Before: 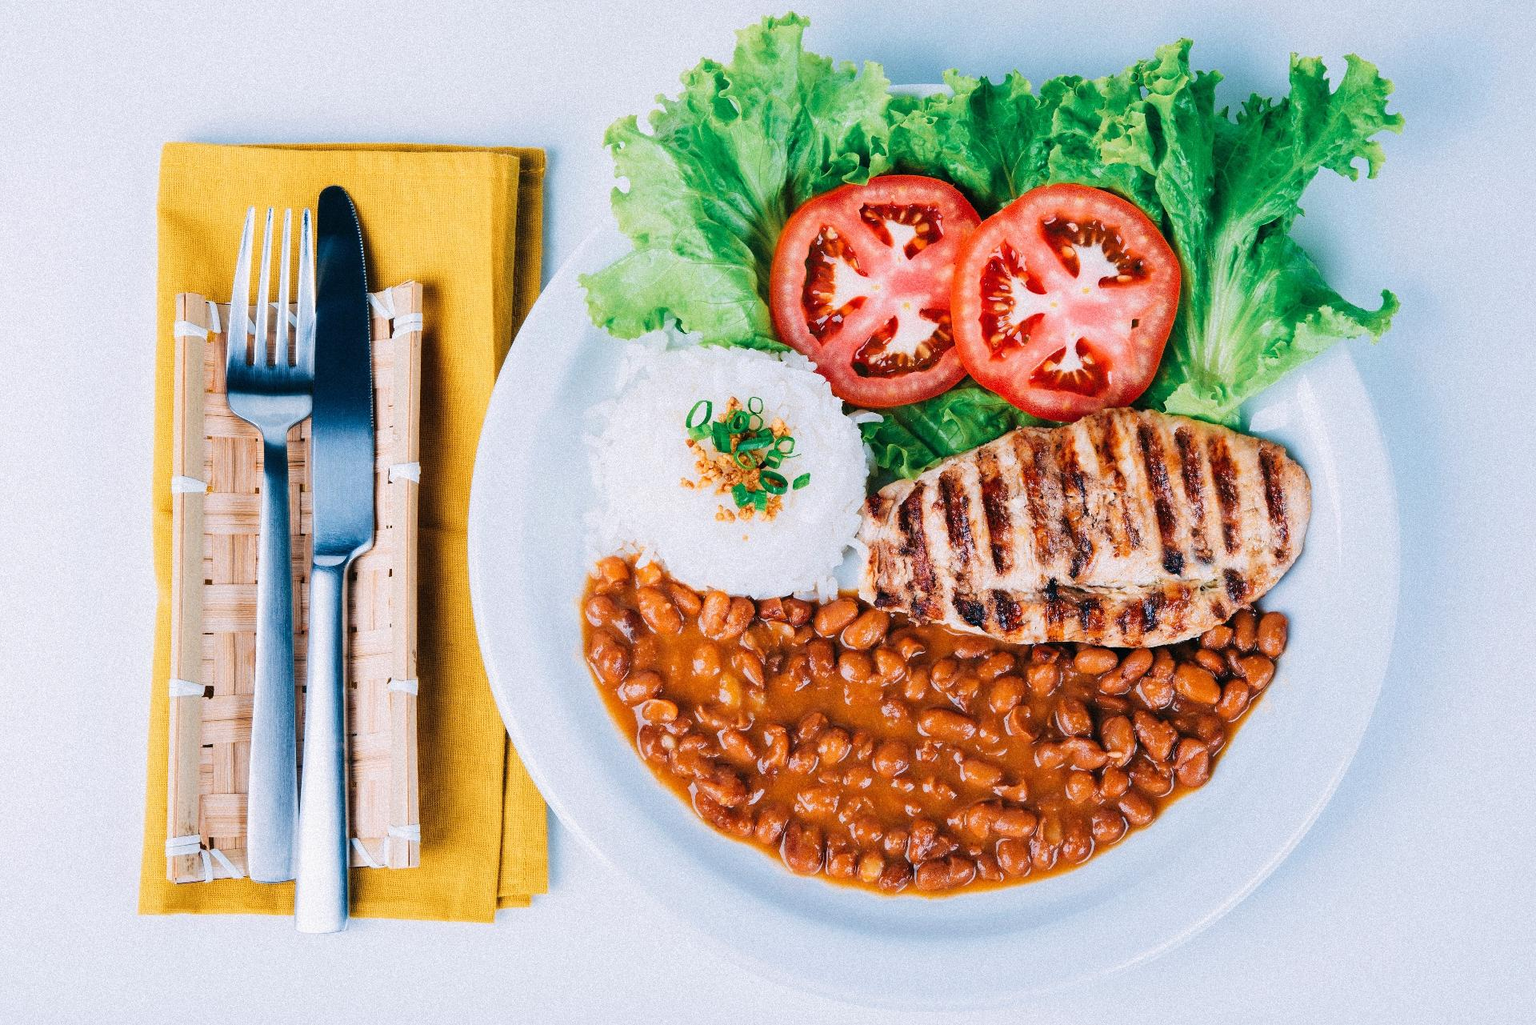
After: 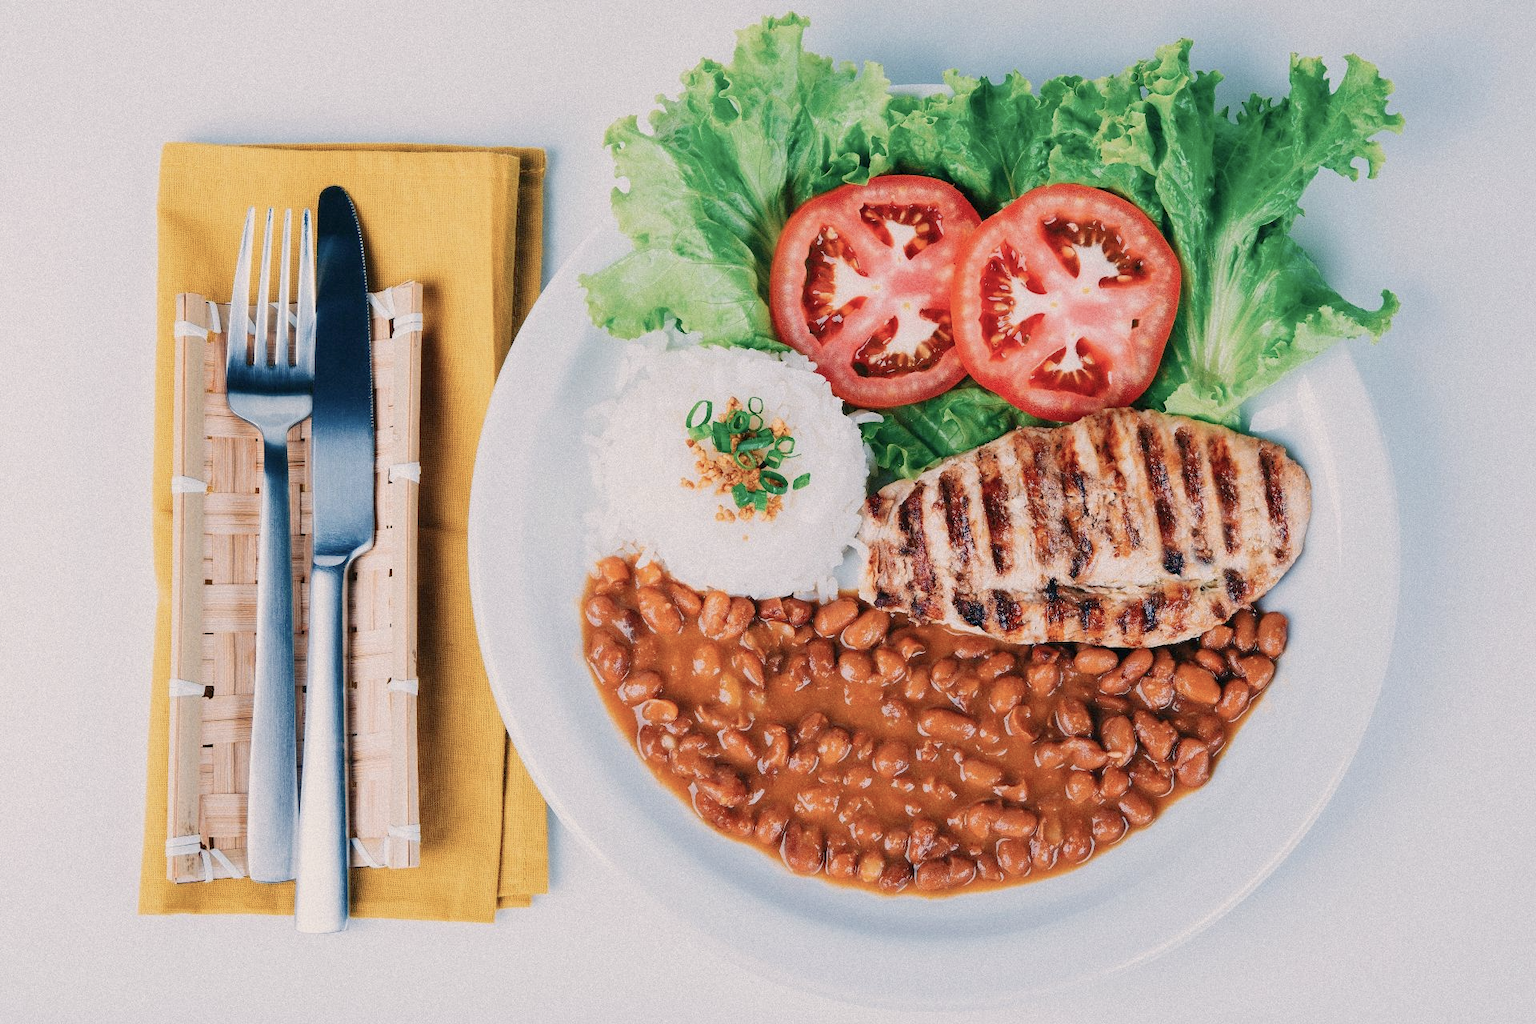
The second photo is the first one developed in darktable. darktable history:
color balance rgb: highlights gain › chroma 2.003%, highlights gain › hue 65.77°, linear chroma grading › shadows -2.079%, linear chroma grading › highlights -14.295%, linear chroma grading › global chroma -9.69%, linear chroma grading › mid-tones -9.665%, perceptual saturation grading › global saturation 0.364%, contrast -10.01%
